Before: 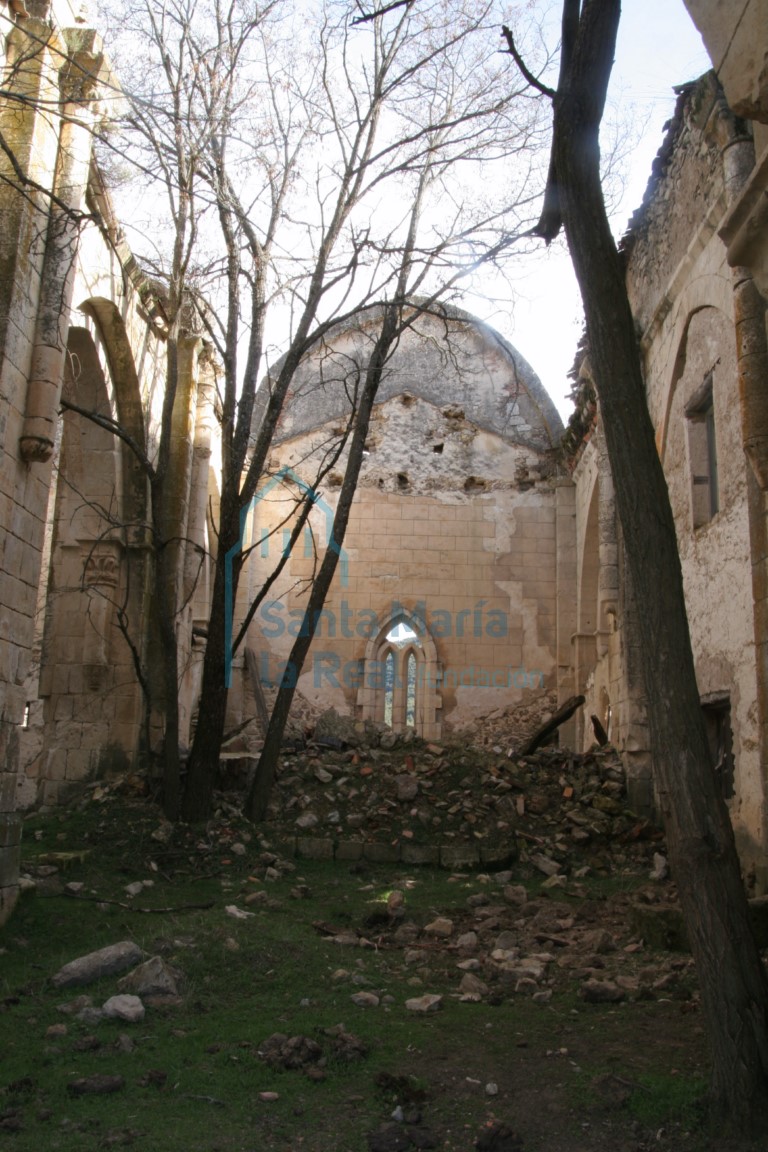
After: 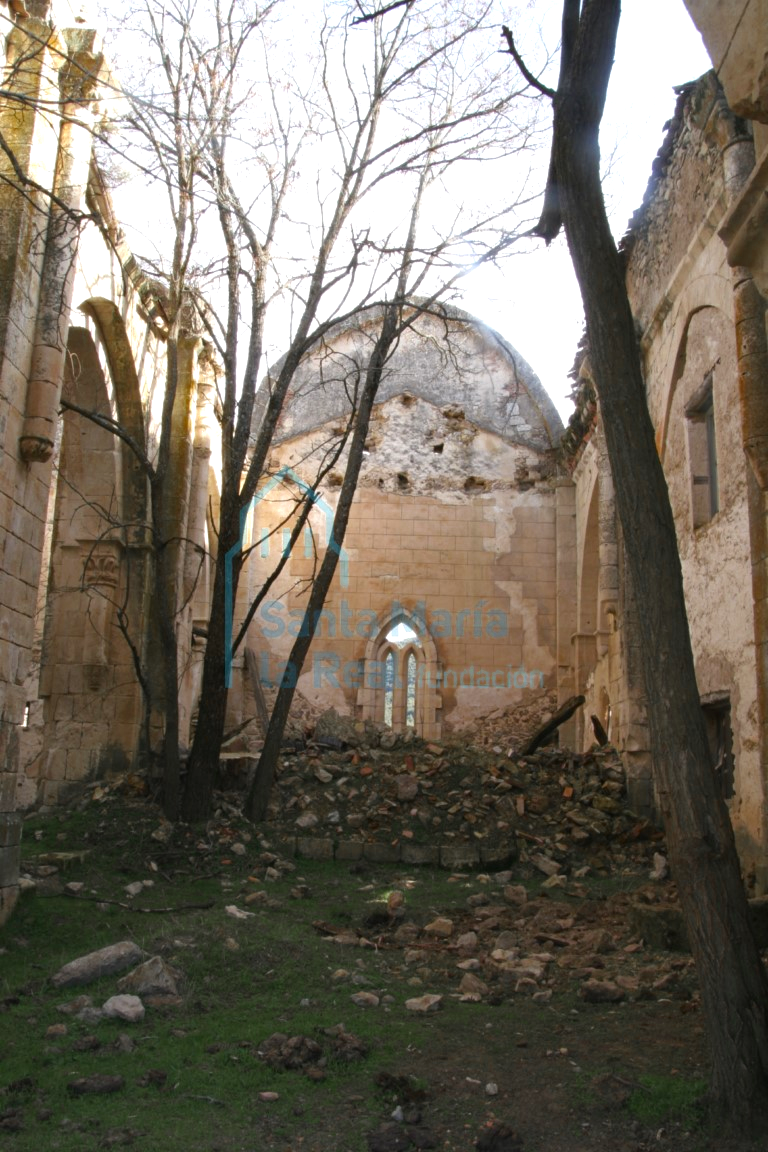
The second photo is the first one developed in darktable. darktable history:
exposure: black level correction 0, exposure 0.499 EV, compensate exposure bias true, compensate highlight preservation false
color zones: curves: ch0 [(0.11, 0.396) (0.195, 0.36) (0.25, 0.5) (0.303, 0.412) (0.357, 0.544) (0.75, 0.5) (0.967, 0.328)]; ch1 [(0, 0.468) (0.112, 0.512) (0.202, 0.6) (0.25, 0.5) (0.307, 0.352) (0.357, 0.544) (0.75, 0.5) (0.963, 0.524)]
